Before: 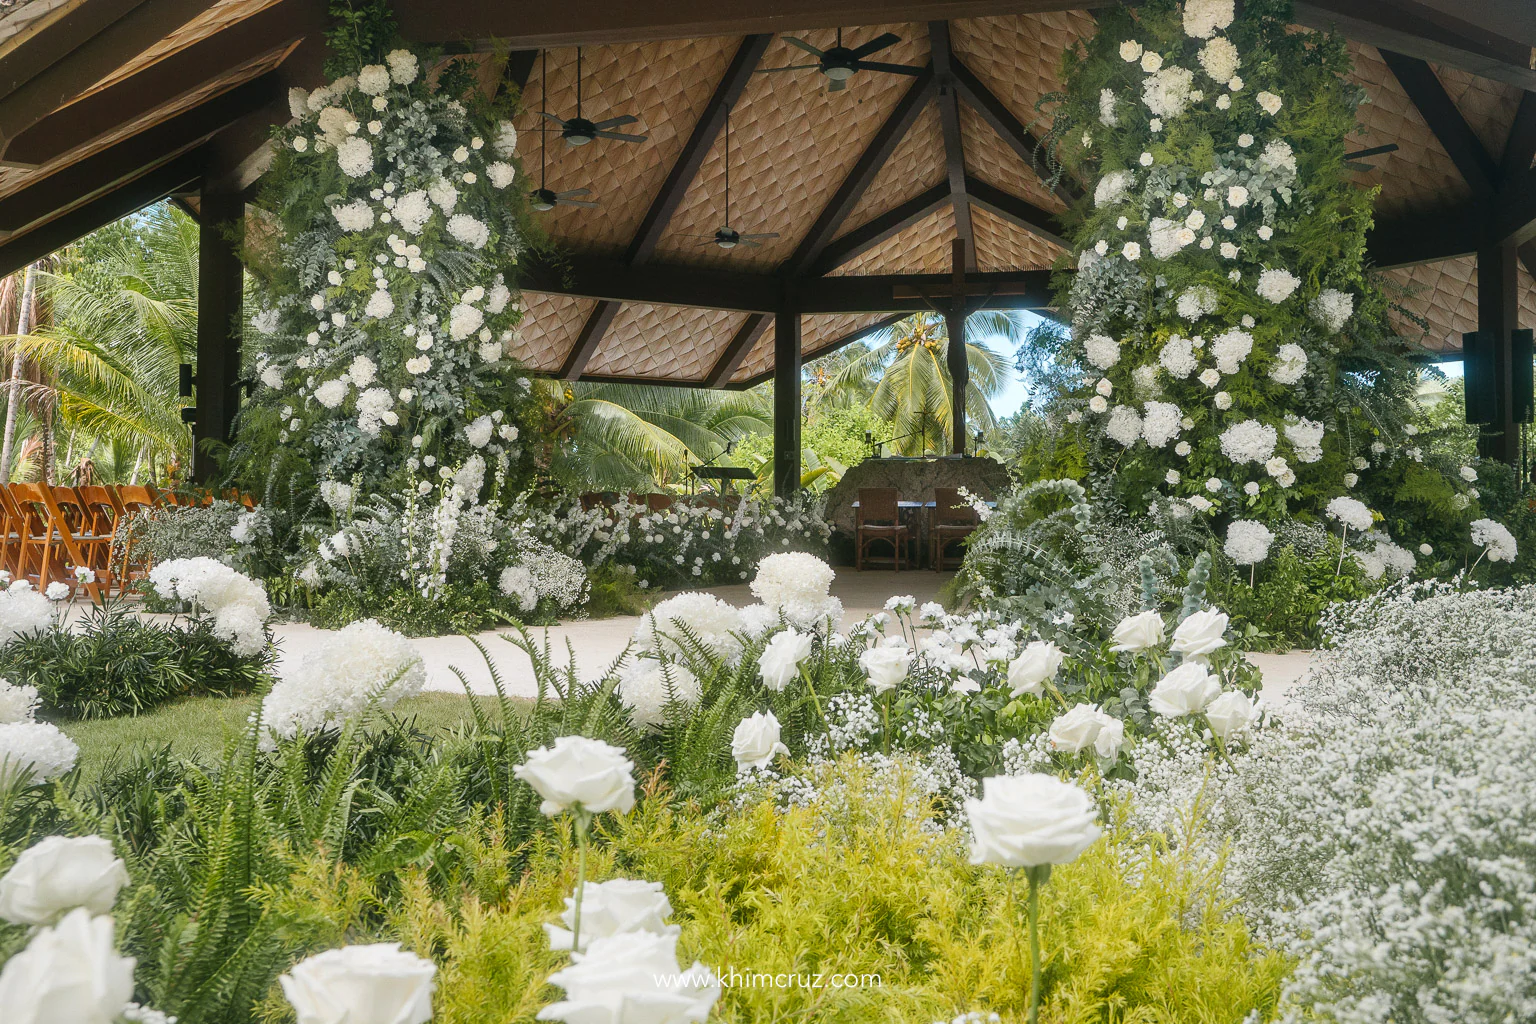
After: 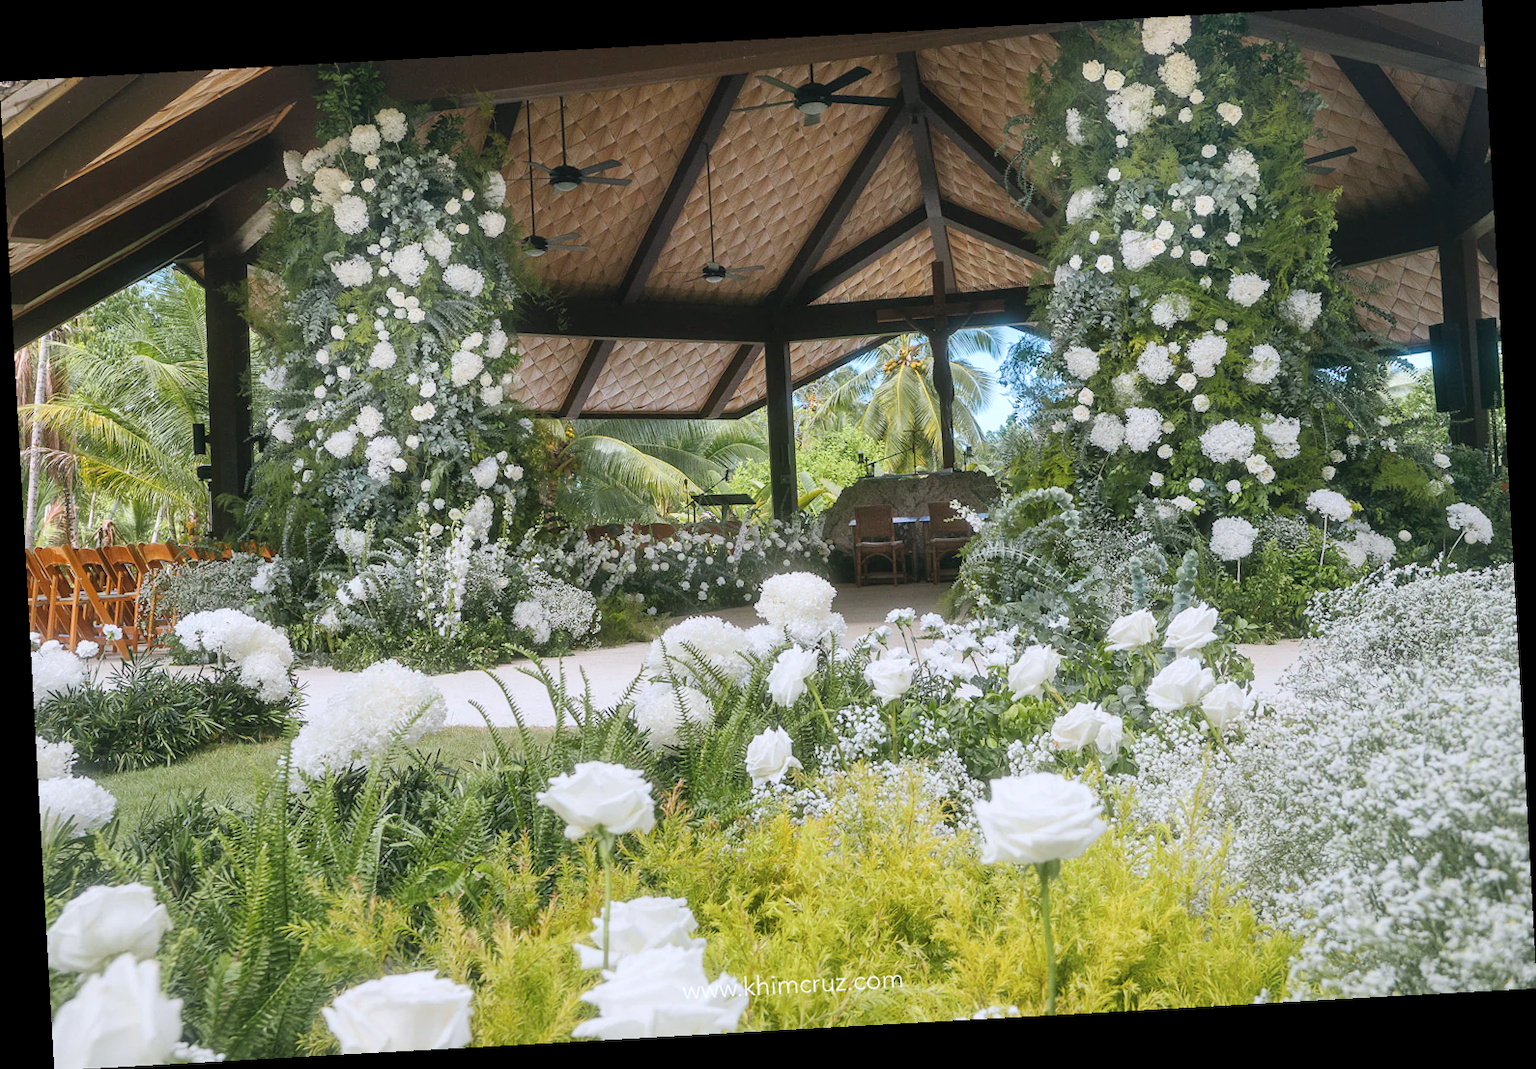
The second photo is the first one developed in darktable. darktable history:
rotate and perspective: rotation -3.18°, automatic cropping off
contrast brightness saturation: contrast 0.05, brightness 0.06, saturation 0.01
color calibration: illuminant as shot in camera, x 0.358, y 0.373, temperature 4628.91 K
